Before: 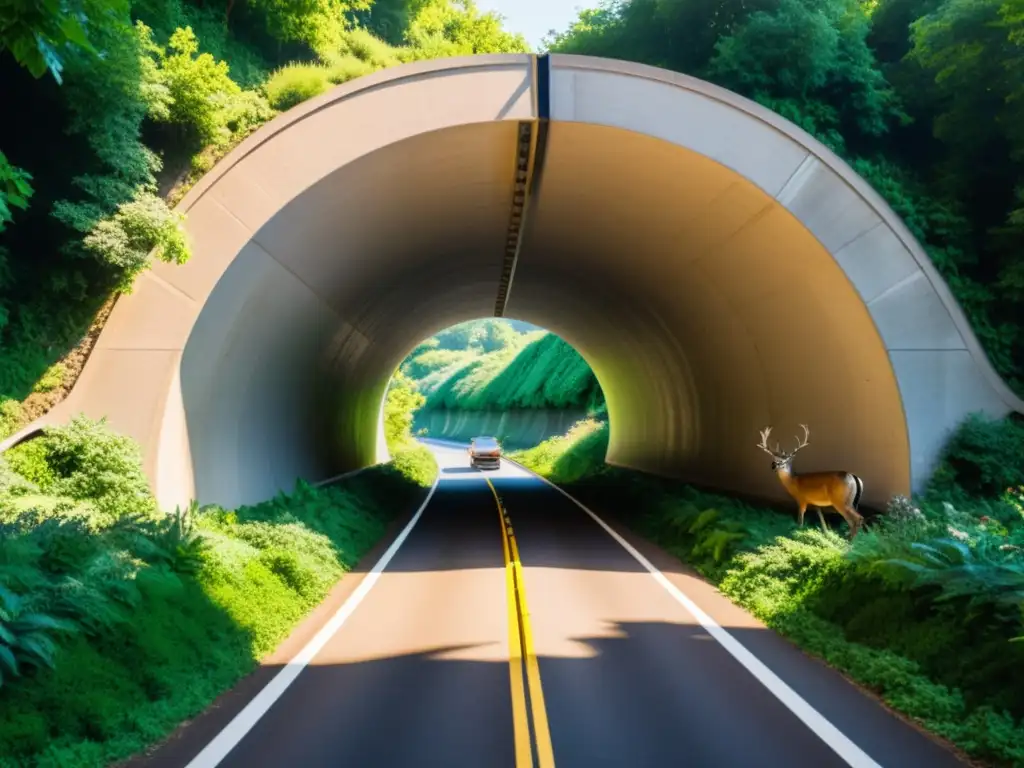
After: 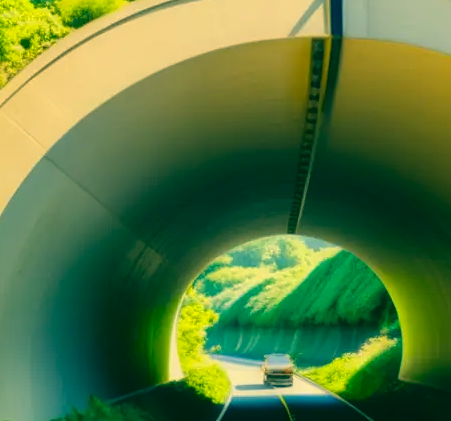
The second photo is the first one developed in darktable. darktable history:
contrast equalizer: y [[0.5, 0.488, 0.462, 0.461, 0.491, 0.5], [0.5 ×6], [0.5 ×6], [0 ×6], [0 ×6]]
color correction: highlights a* 1.83, highlights b* 34.02, shadows a* -36.68, shadows b* -5.48
crop: left 20.248%, top 10.86%, right 35.675%, bottom 34.321%
